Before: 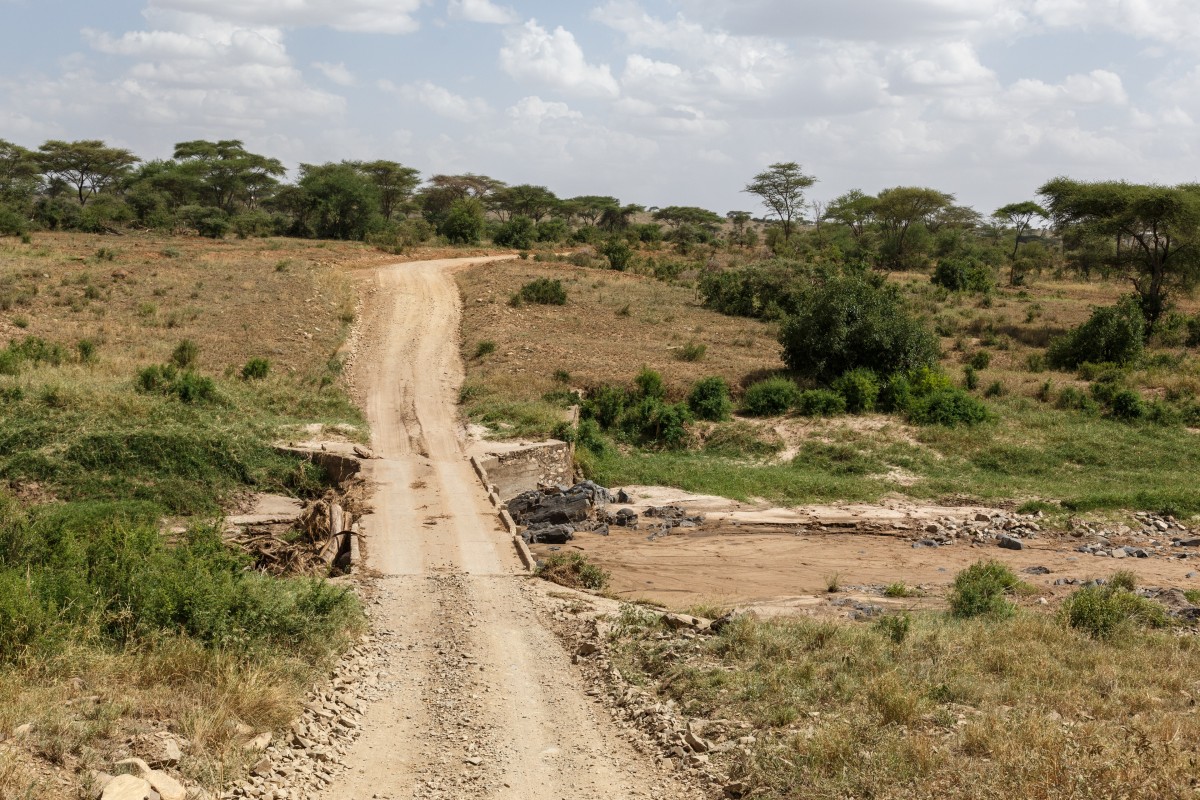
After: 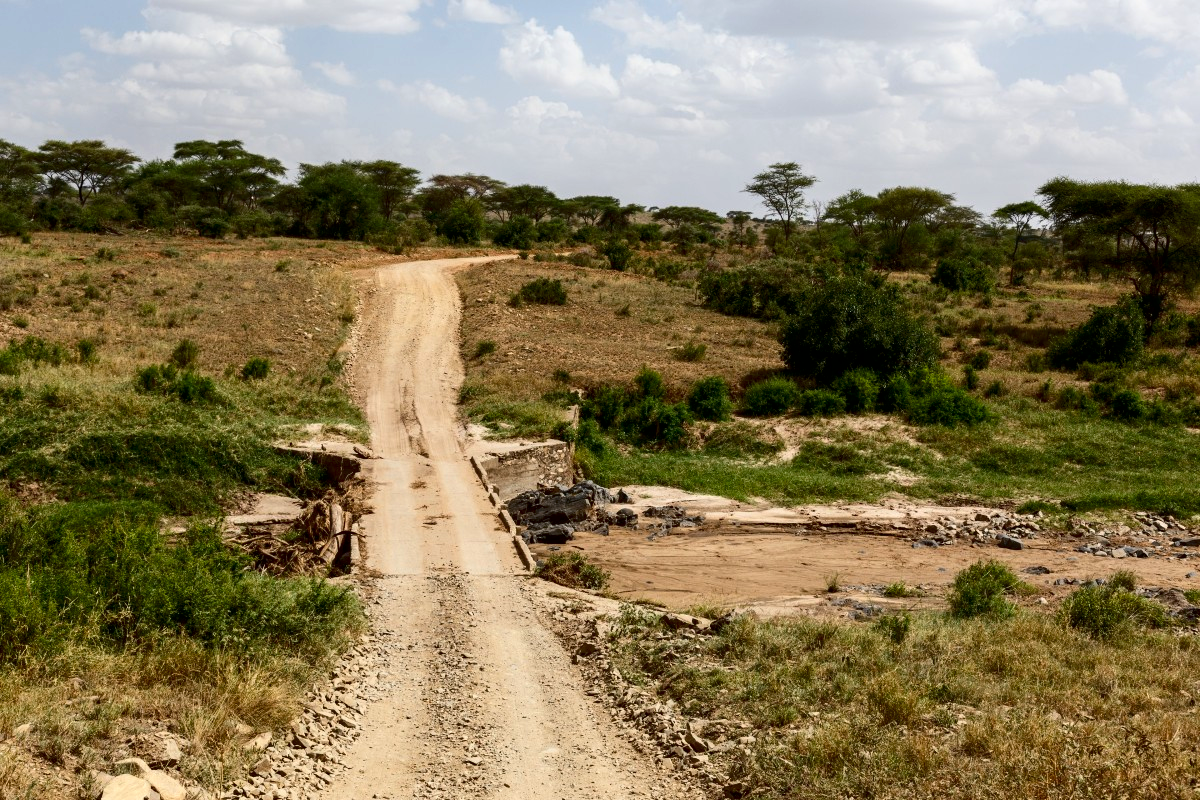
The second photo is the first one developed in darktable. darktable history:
exposure: black level correction 0.005, exposure 0.001 EV, compensate highlight preservation false
contrast brightness saturation: contrast 0.19, brightness -0.11, saturation 0.21
white balance: emerald 1
